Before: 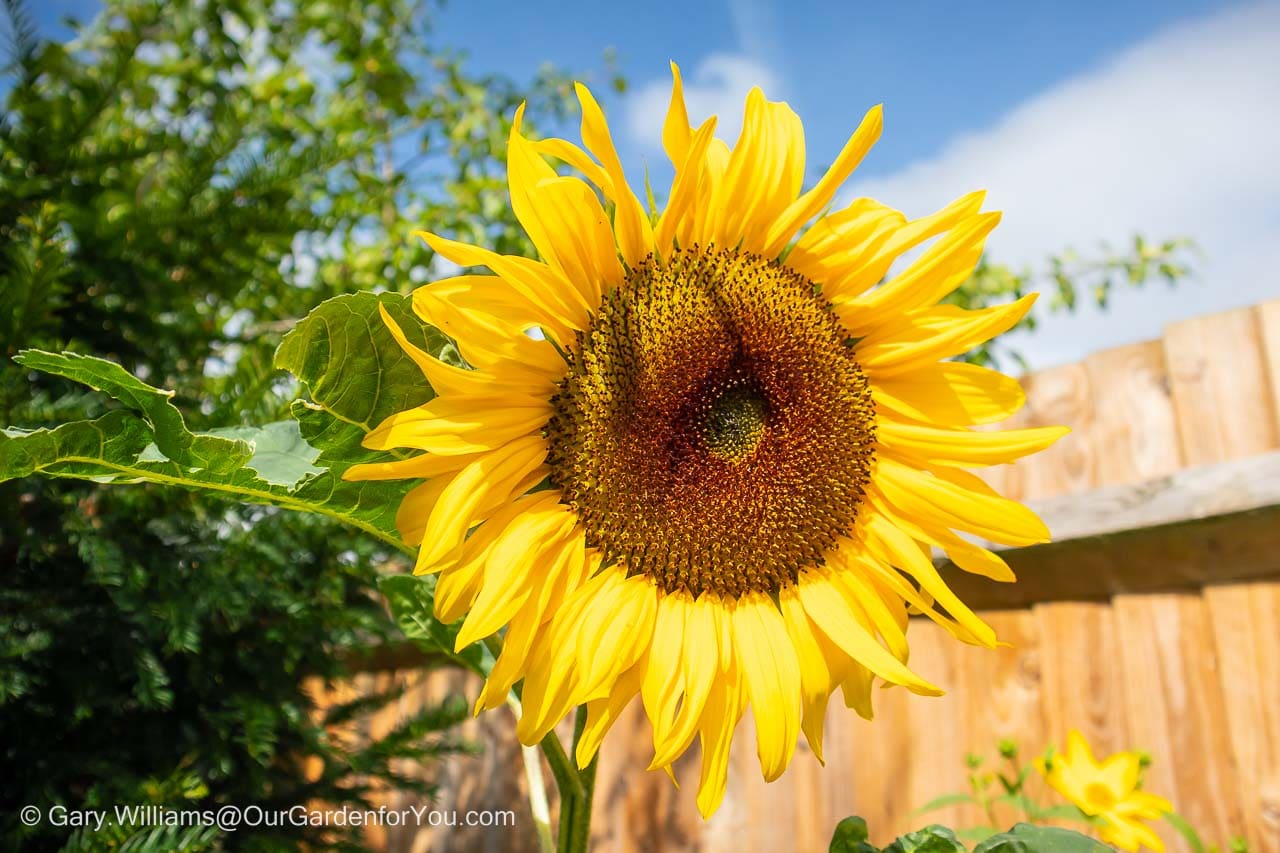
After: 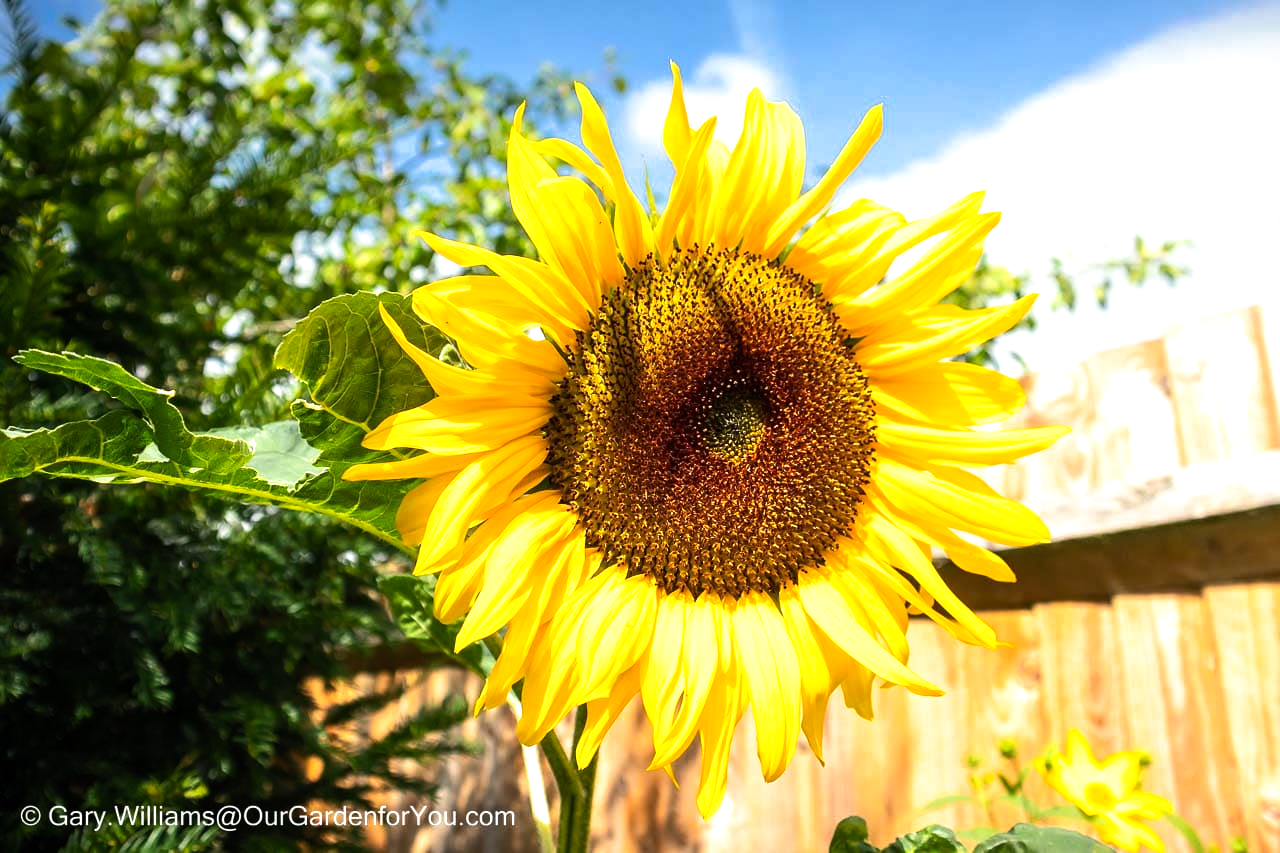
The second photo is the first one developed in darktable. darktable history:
vibrance: vibrance 15%
split-toning: shadows › saturation 0.61, highlights › saturation 0.58, balance -28.74, compress 87.36%
tone equalizer: -8 EV -0.75 EV, -7 EV -0.7 EV, -6 EV -0.6 EV, -5 EV -0.4 EV, -3 EV 0.4 EV, -2 EV 0.6 EV, -1 EV 0.7 EV, +0 EV 0.75 EV, edges refinement/feathering 500, mask exposure compensation -1.57 EV, preserve details no
